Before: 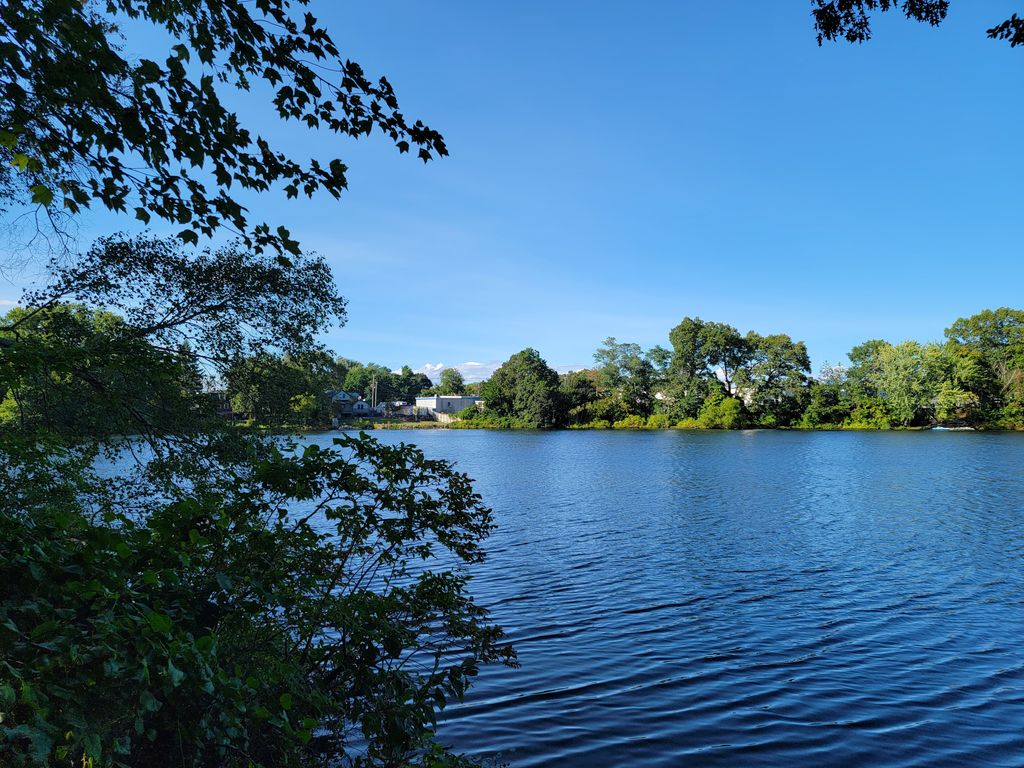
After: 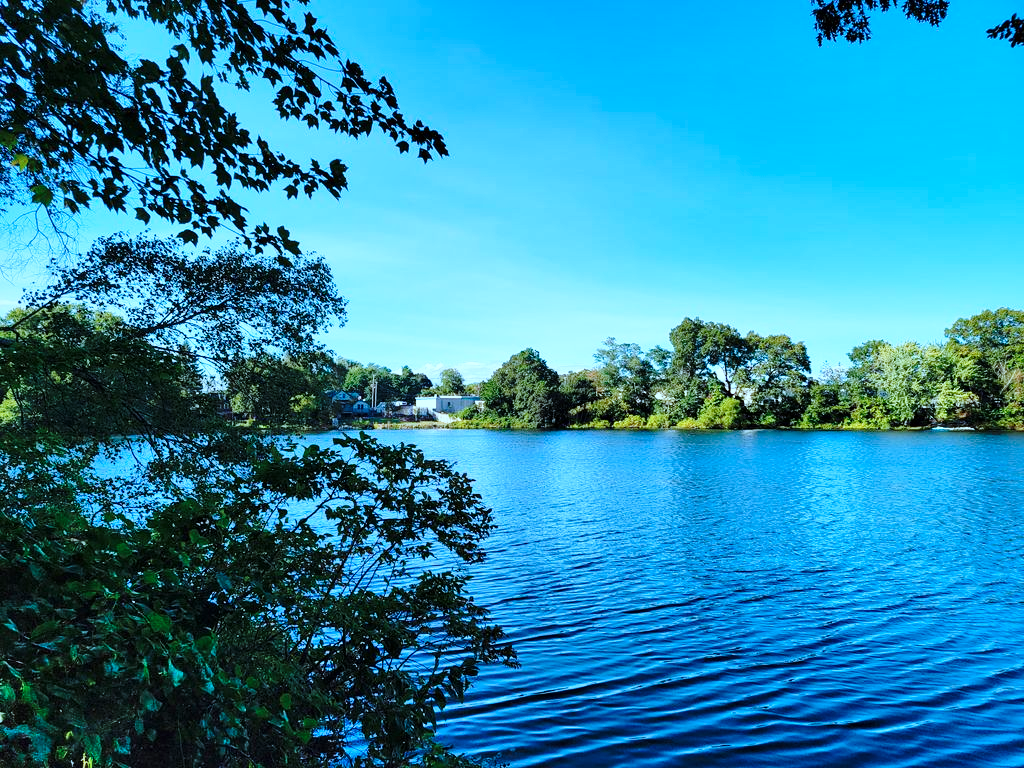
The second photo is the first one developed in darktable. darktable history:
exposure: compensate highlight preservation false
shadows and highlights: radius 132.44, soften with gaussian
local contrast: mode bilateral grid, contrast 20, coarseness 49, detail 121%, midtone range 0.2
base curve: curves: ch0 [(0, 0) (0.028, 0.03) (0.121, 0.232) (0.46, 0.748) (0.859, 0.968) (1, 1)], preserve colors none
color correction: highlights a* -9.71, highlights b* -21.12
